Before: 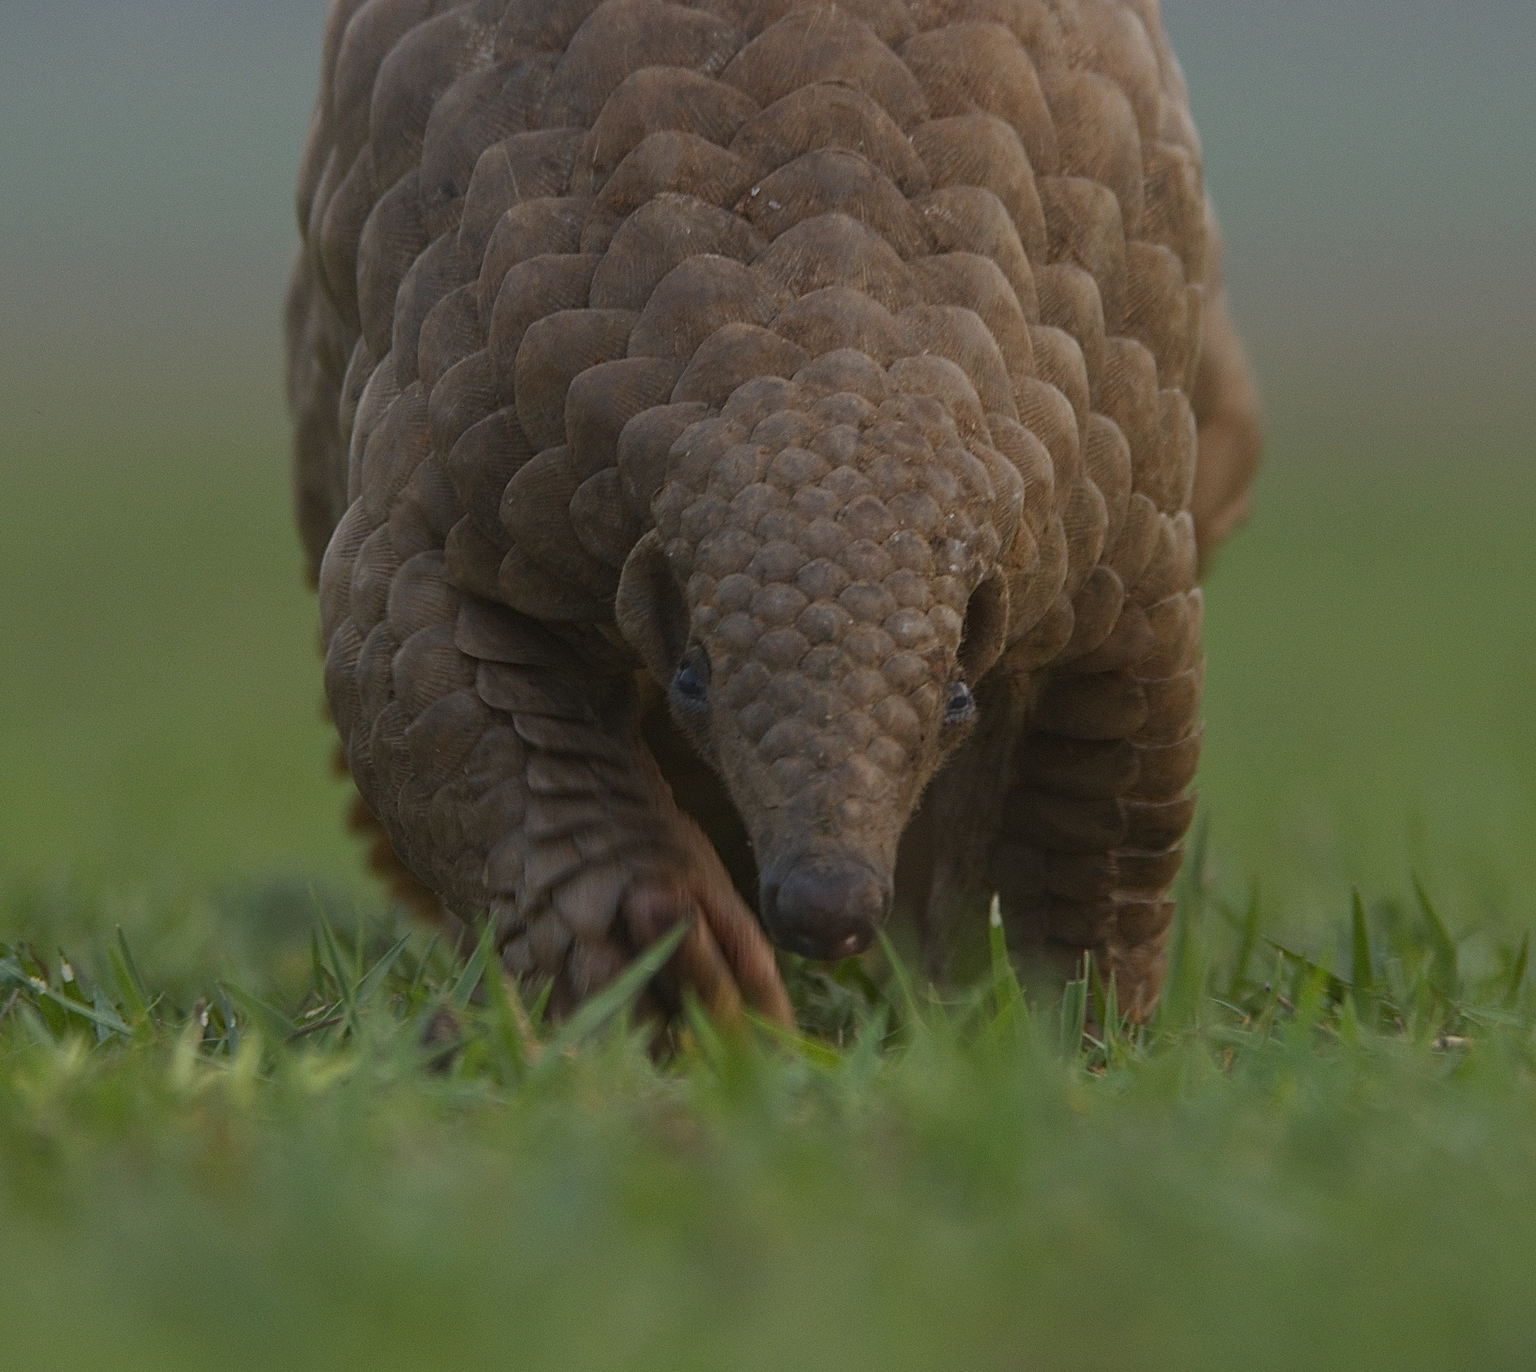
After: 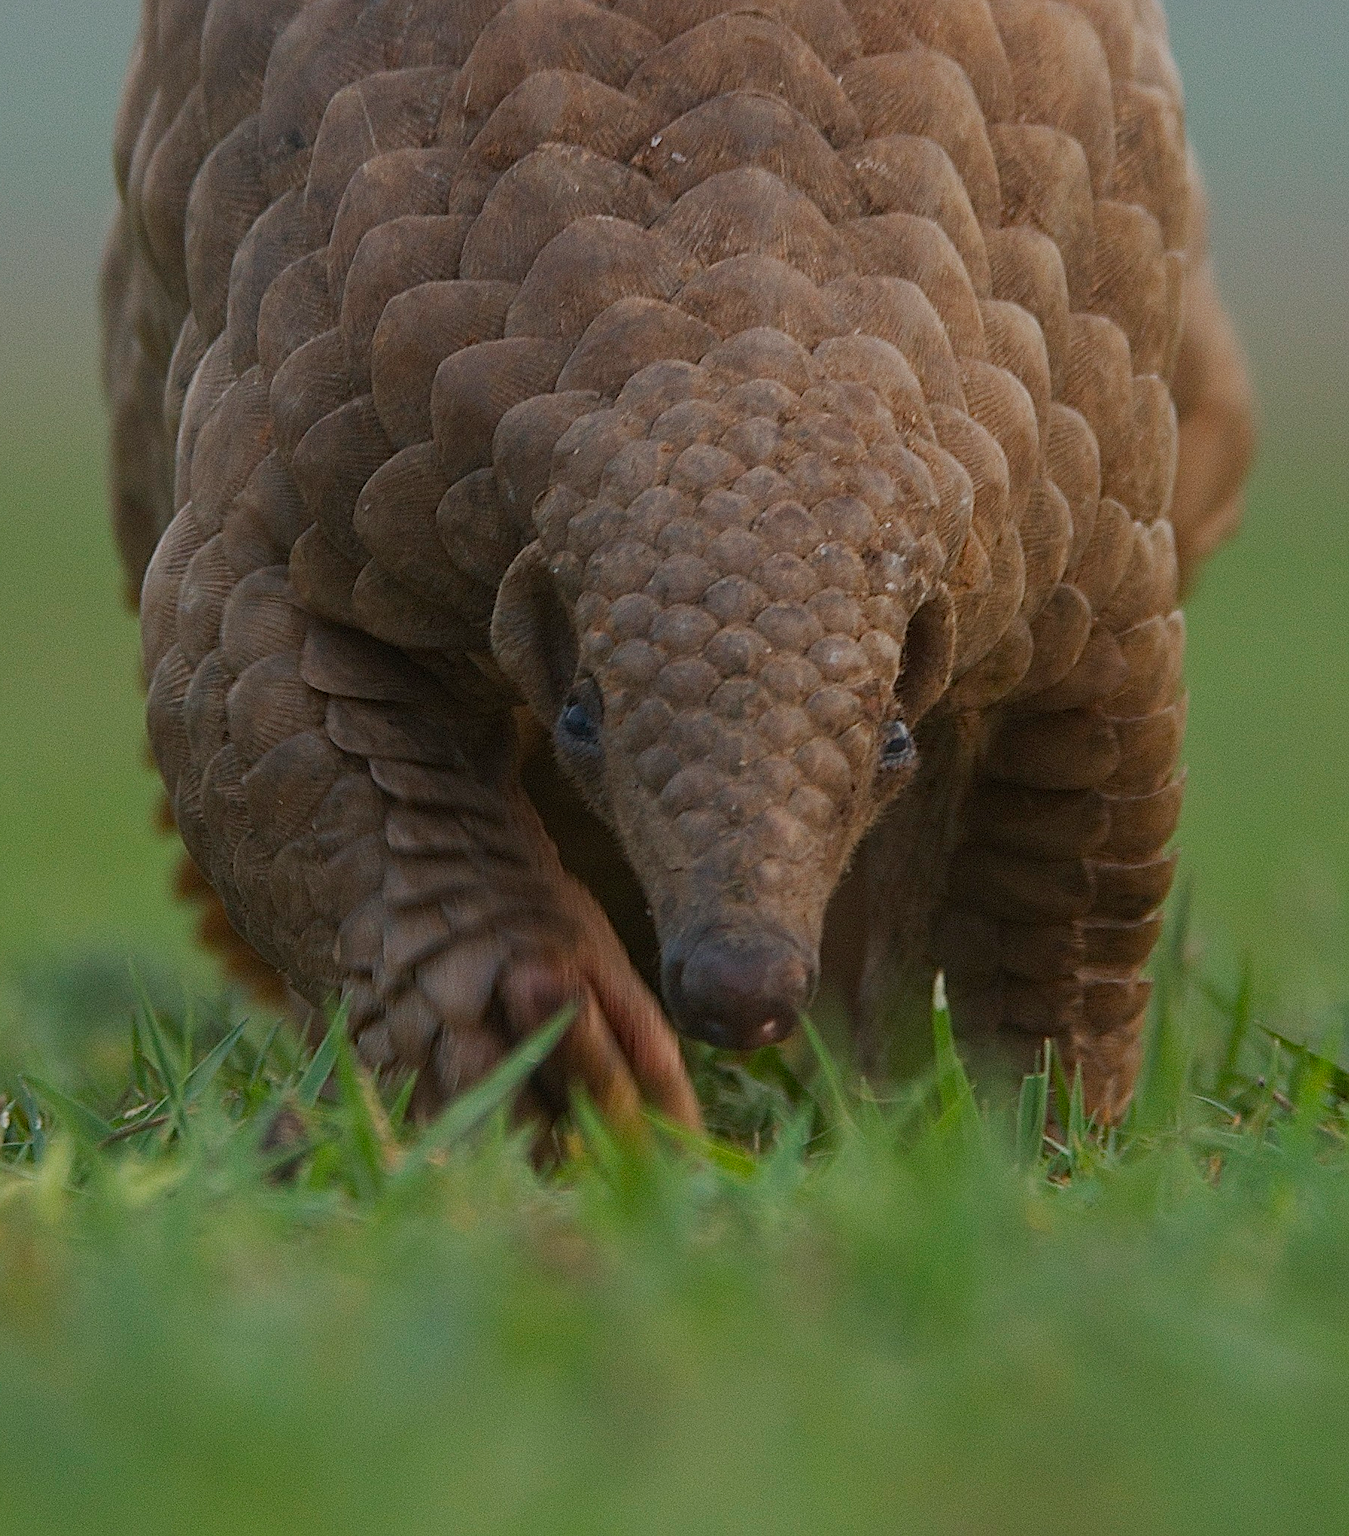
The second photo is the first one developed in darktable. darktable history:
base curve: curves: ch0 [(0, 0) (0.262, 0.32) (0.722, 0.705) (1, 1)], preserve colors none
crop and rotate: left 13.061%, top 5.25%, right 12.598%
sharpen: on, module defaults
